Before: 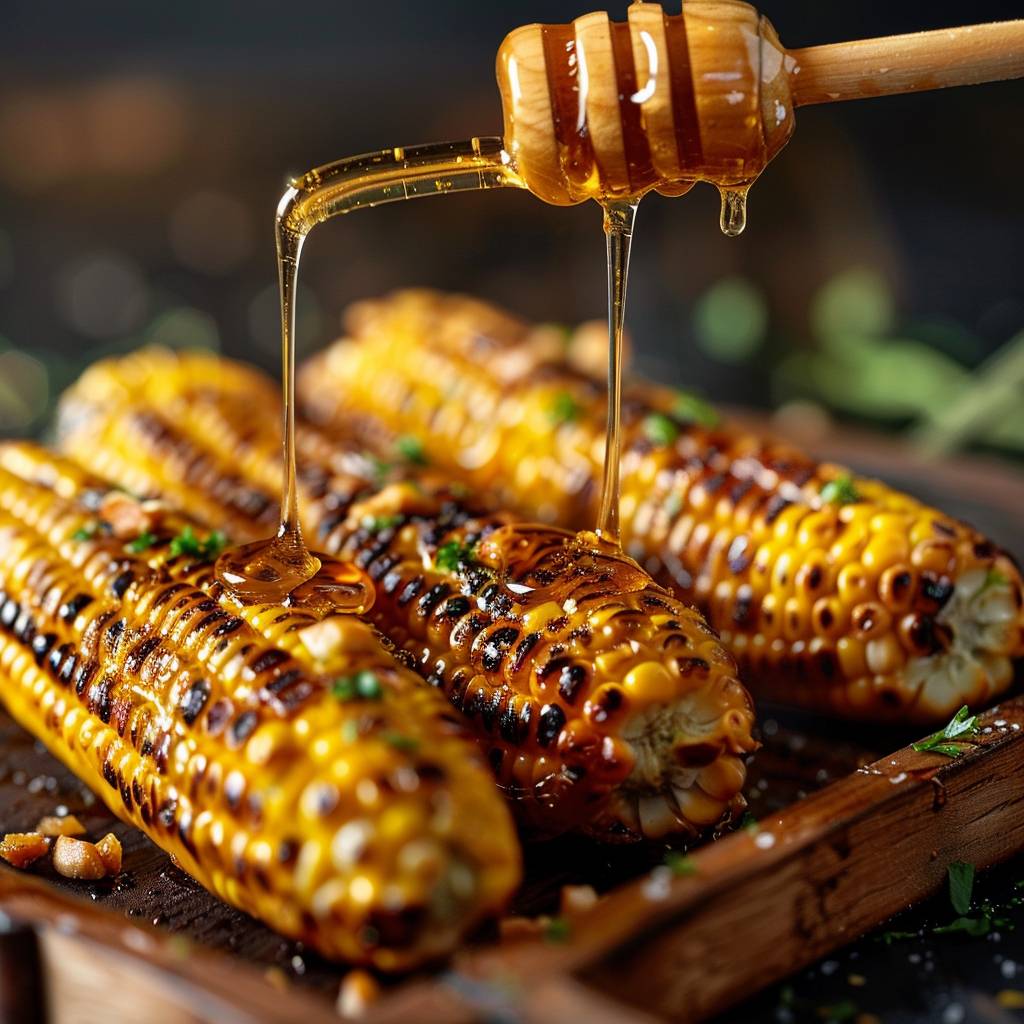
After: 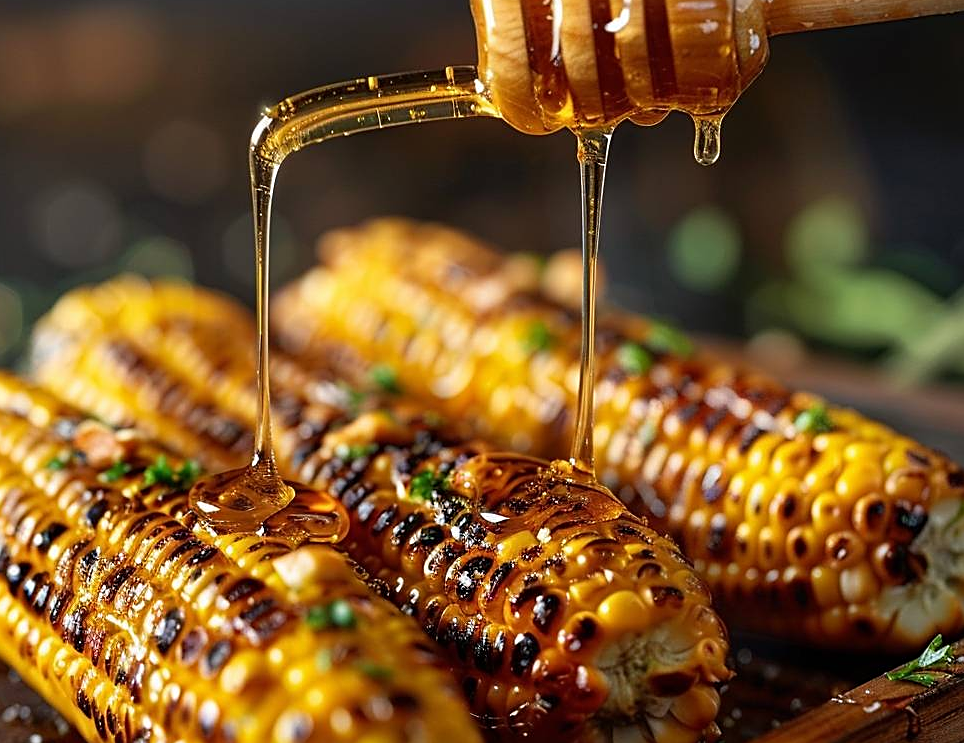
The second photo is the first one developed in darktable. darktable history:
crop: left 2.572%, top 6.985%, right 3.238%, bottom 20.362%
sharpen: on, module defaults
